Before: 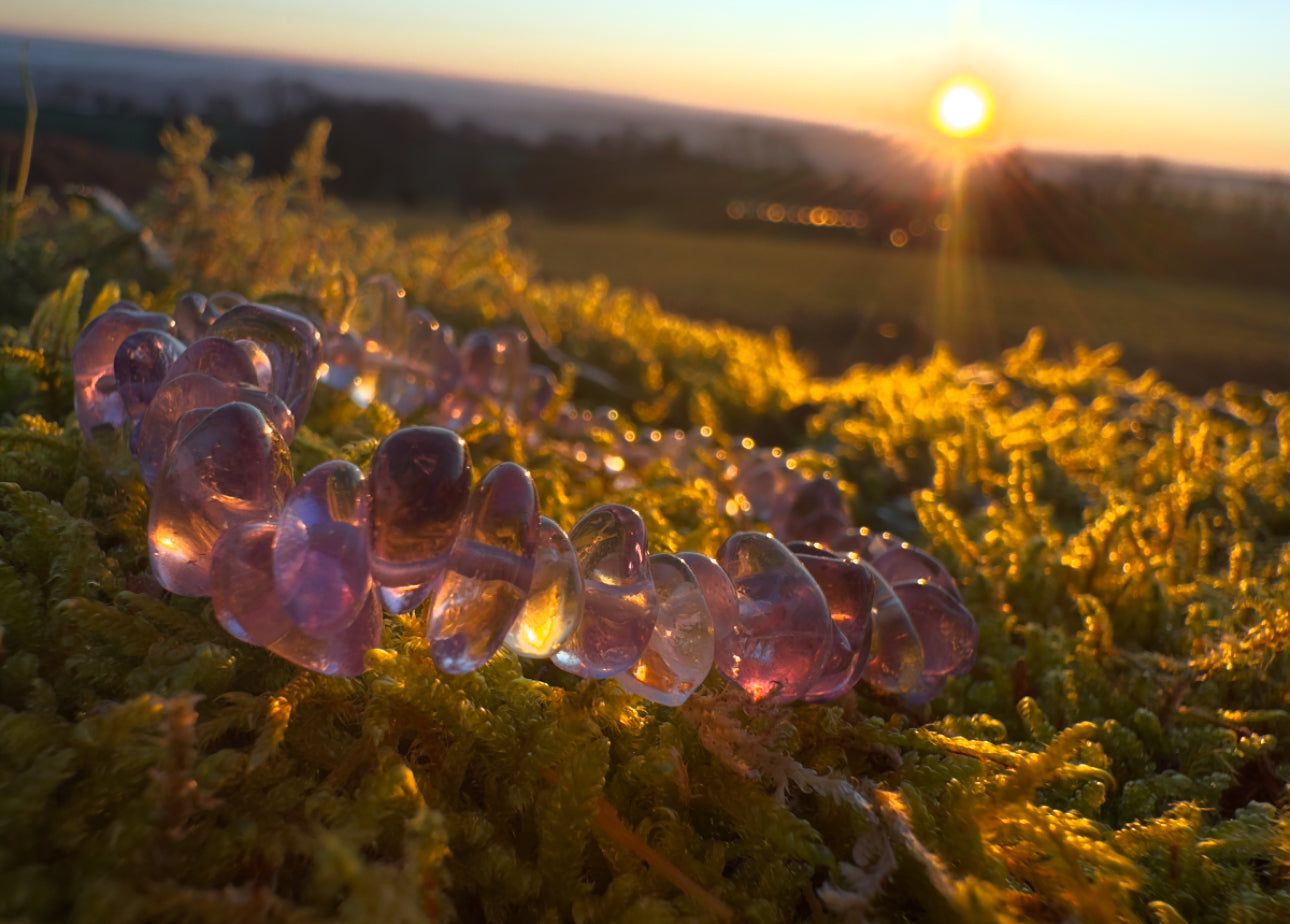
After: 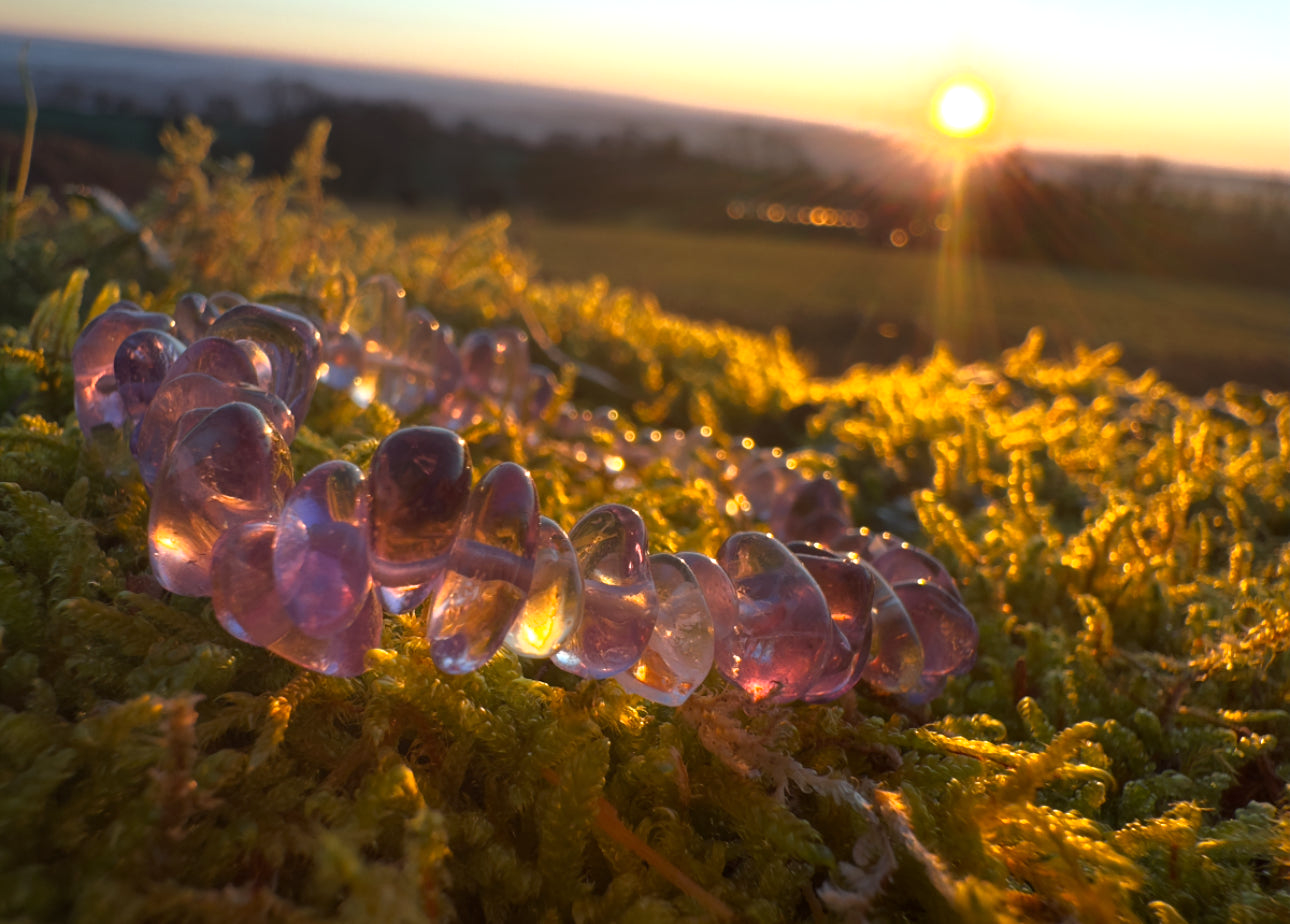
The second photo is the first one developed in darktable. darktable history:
exposure: exposure 0.288 EV, compensate highlight preservation false
